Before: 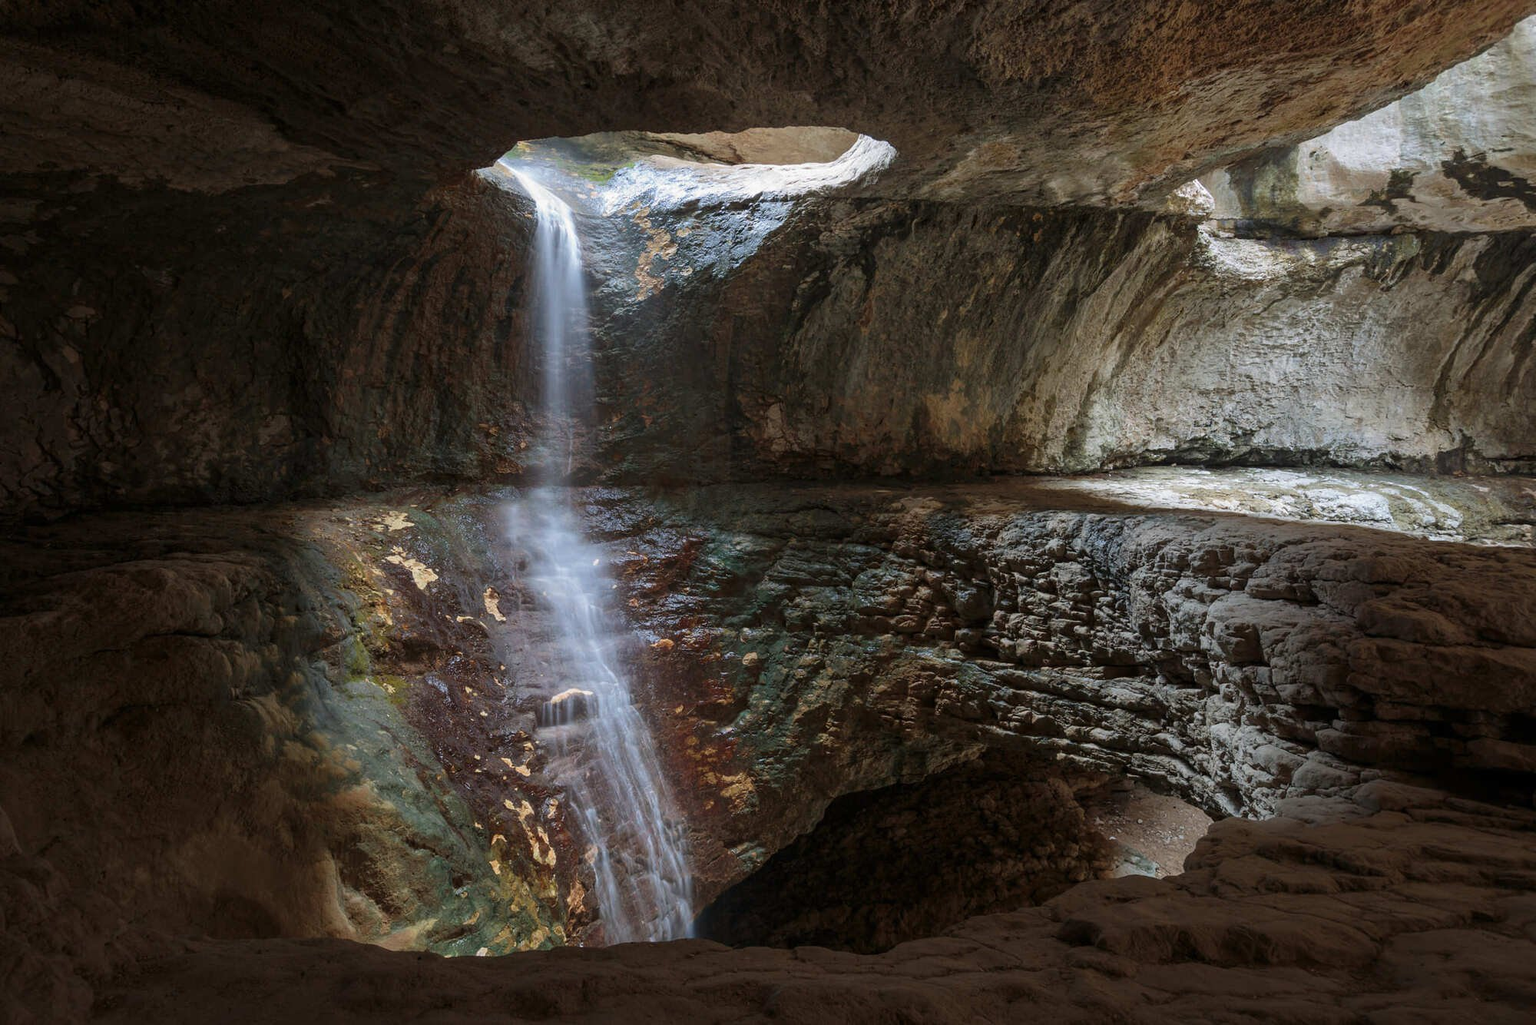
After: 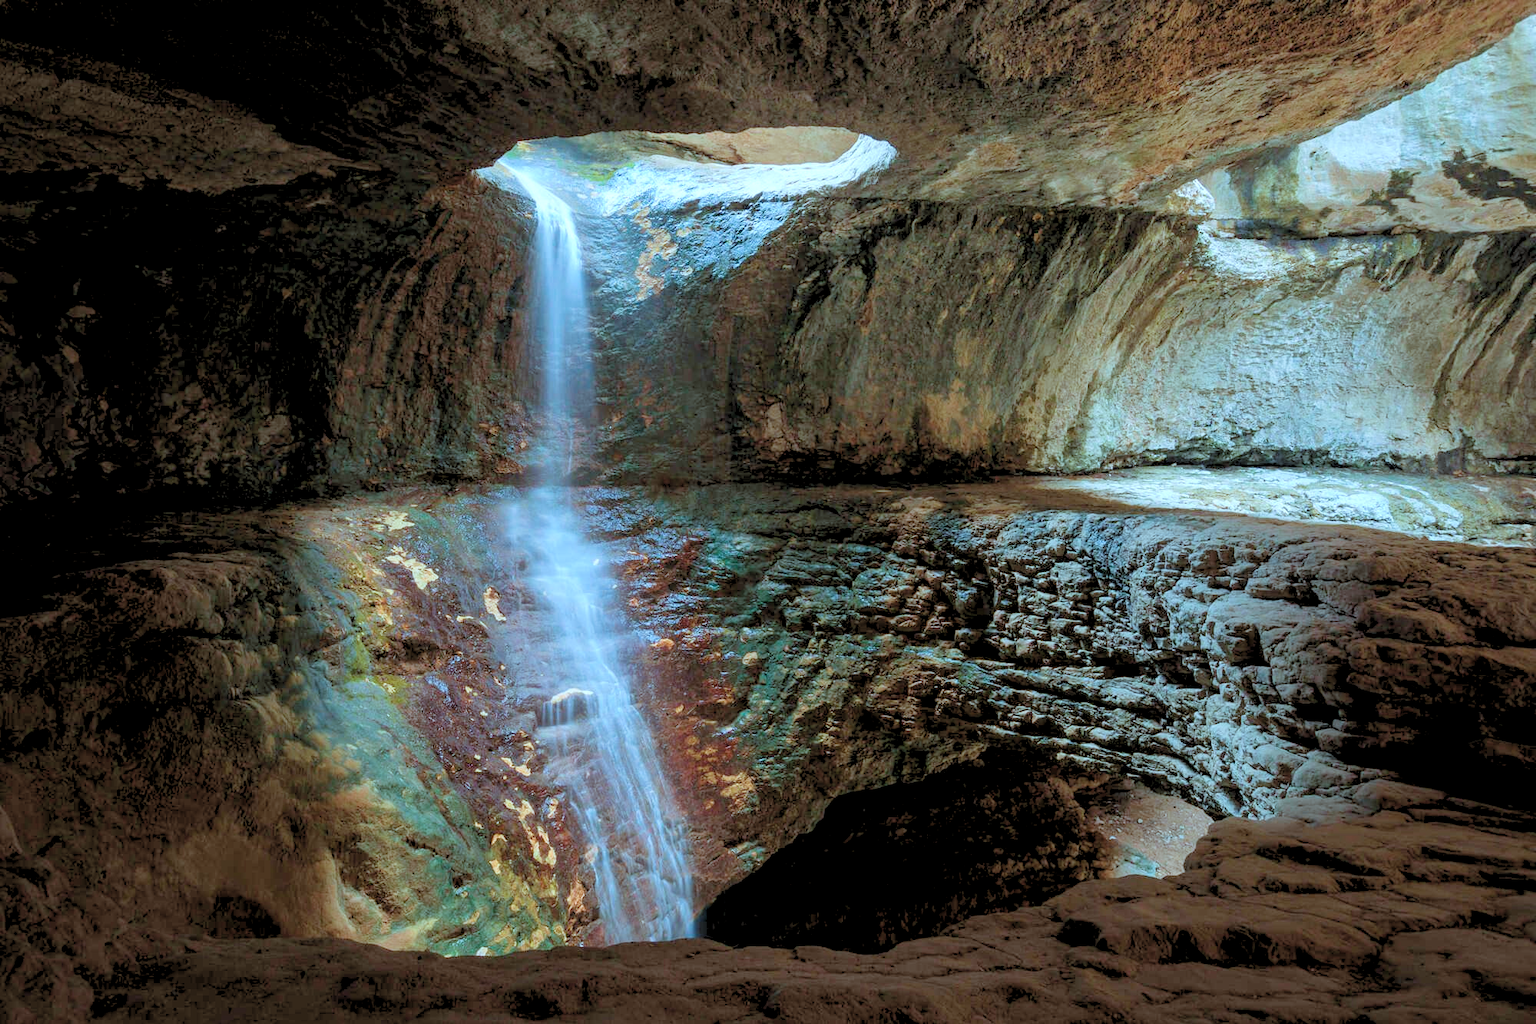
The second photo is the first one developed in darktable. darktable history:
exposure: compensate highlight preservation false
velvia: on, module defaults
levels: levels [0.072, 0.414, 0.976]
color correction: highlights a* -12, highlights b* -15.72
